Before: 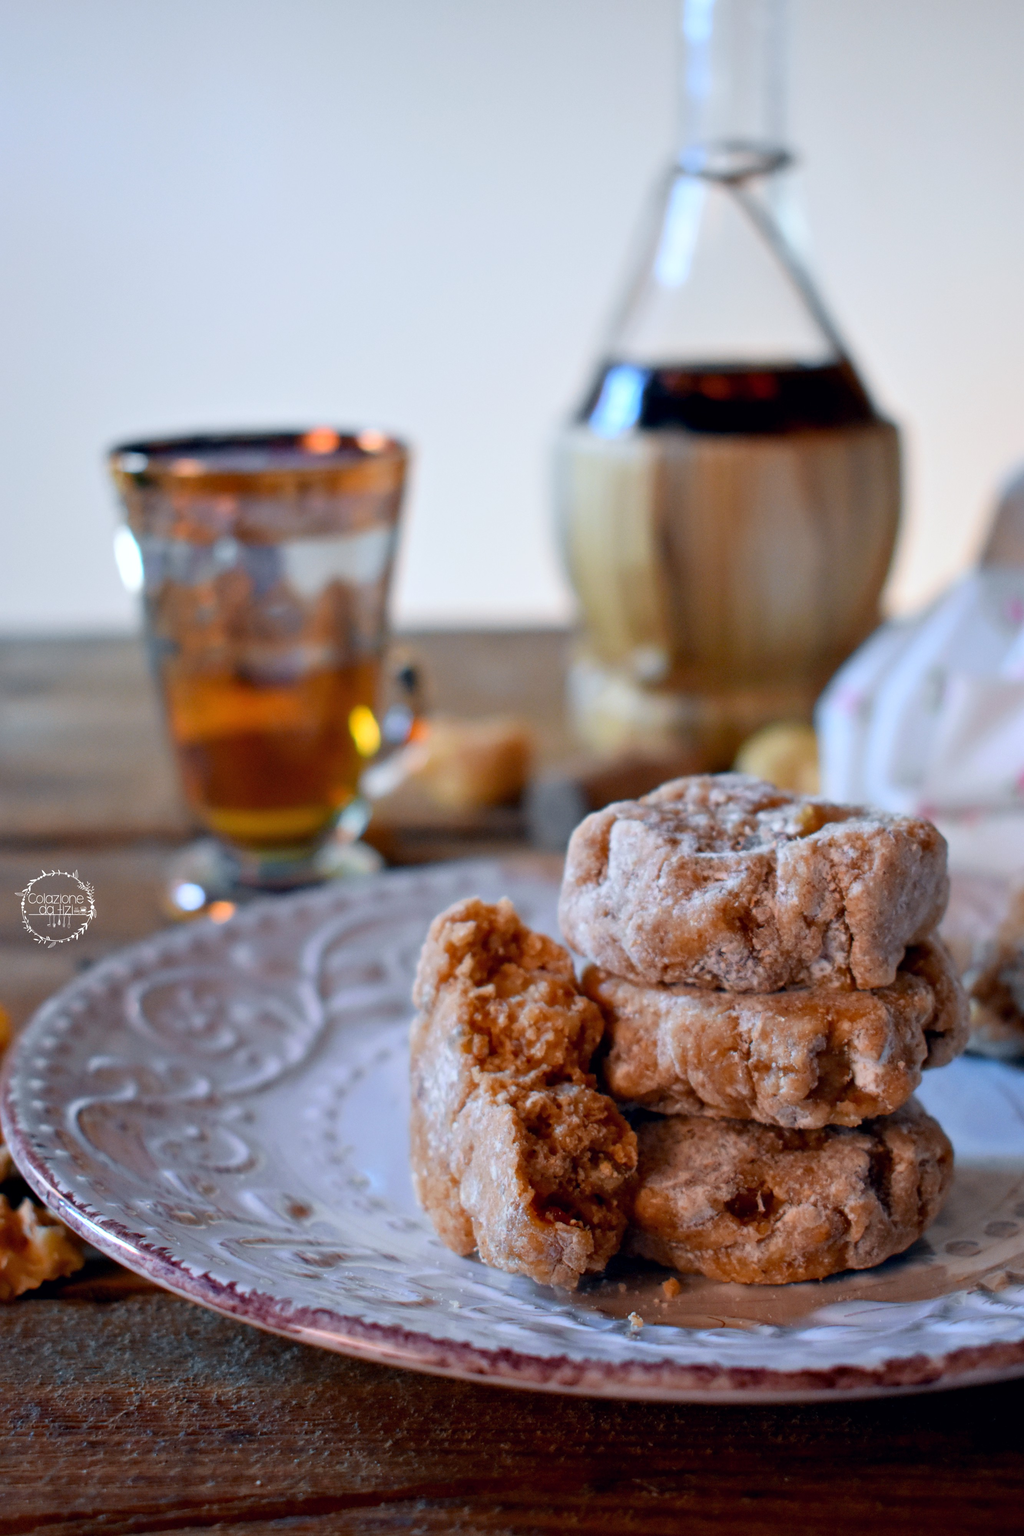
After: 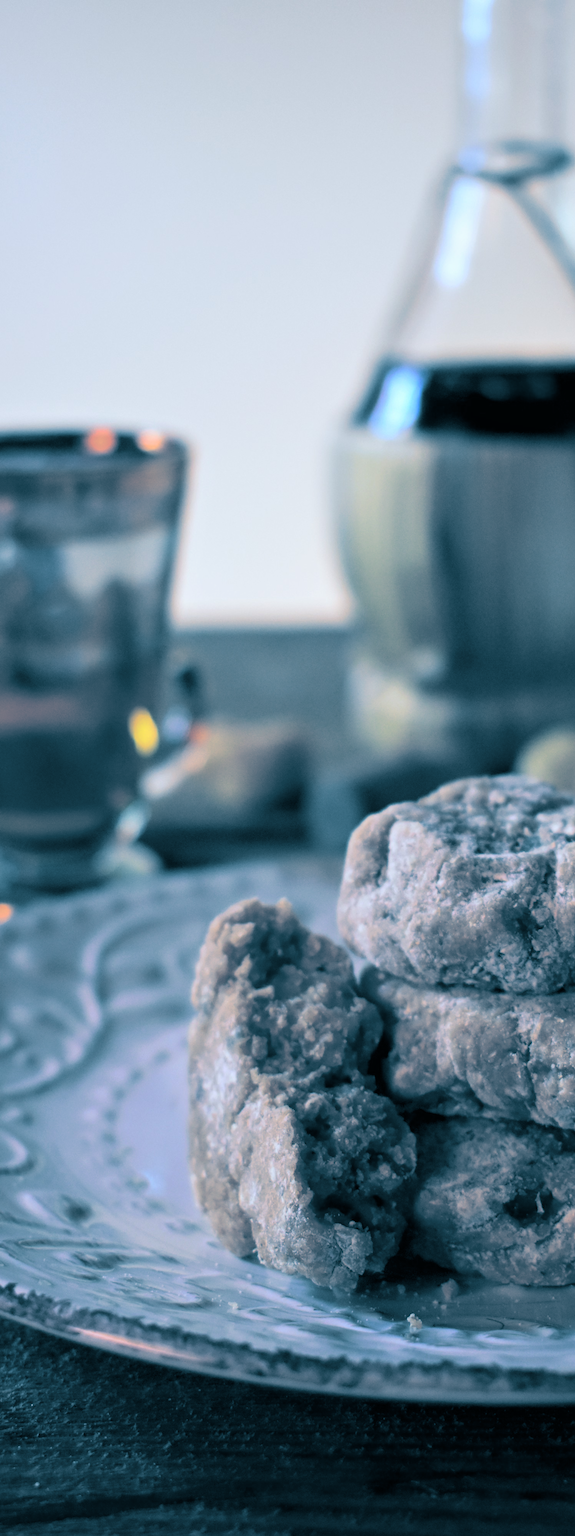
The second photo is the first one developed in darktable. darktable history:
split-toning: shadows › hue 212.4°, balance -70
crop: left 21.674%, right 22.086%
